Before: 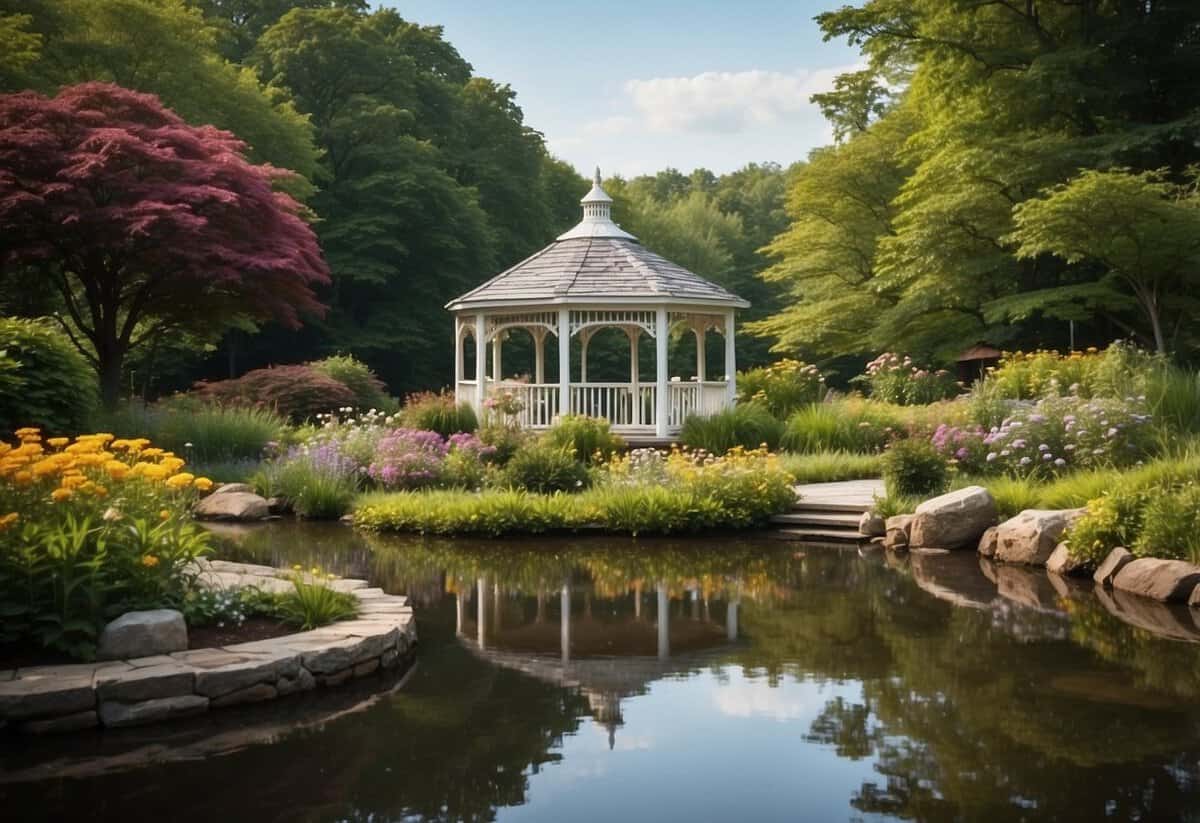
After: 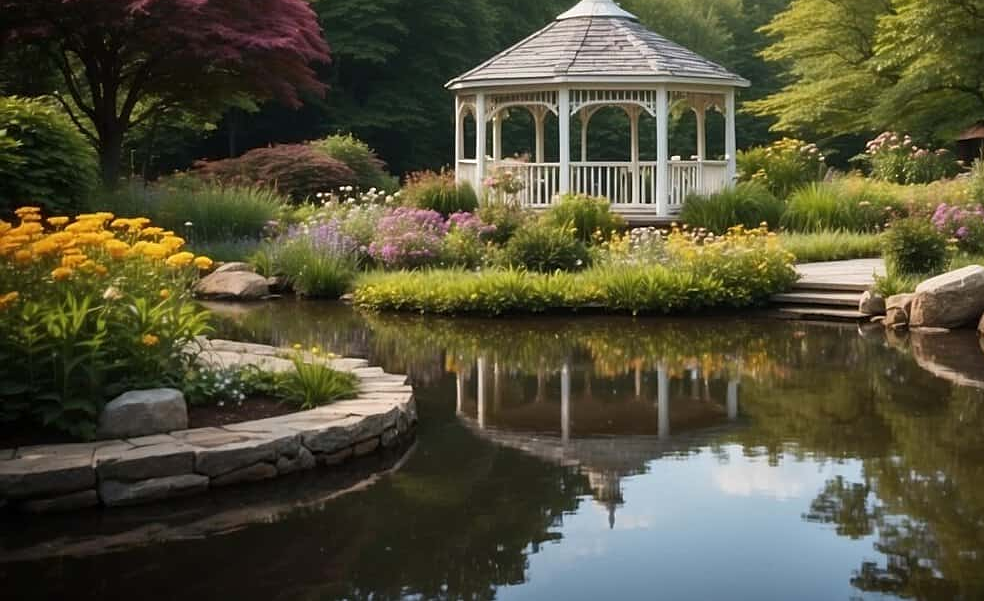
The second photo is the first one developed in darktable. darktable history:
sharpen: amount 0.208
crop: top 26.937%, right 17.979%
